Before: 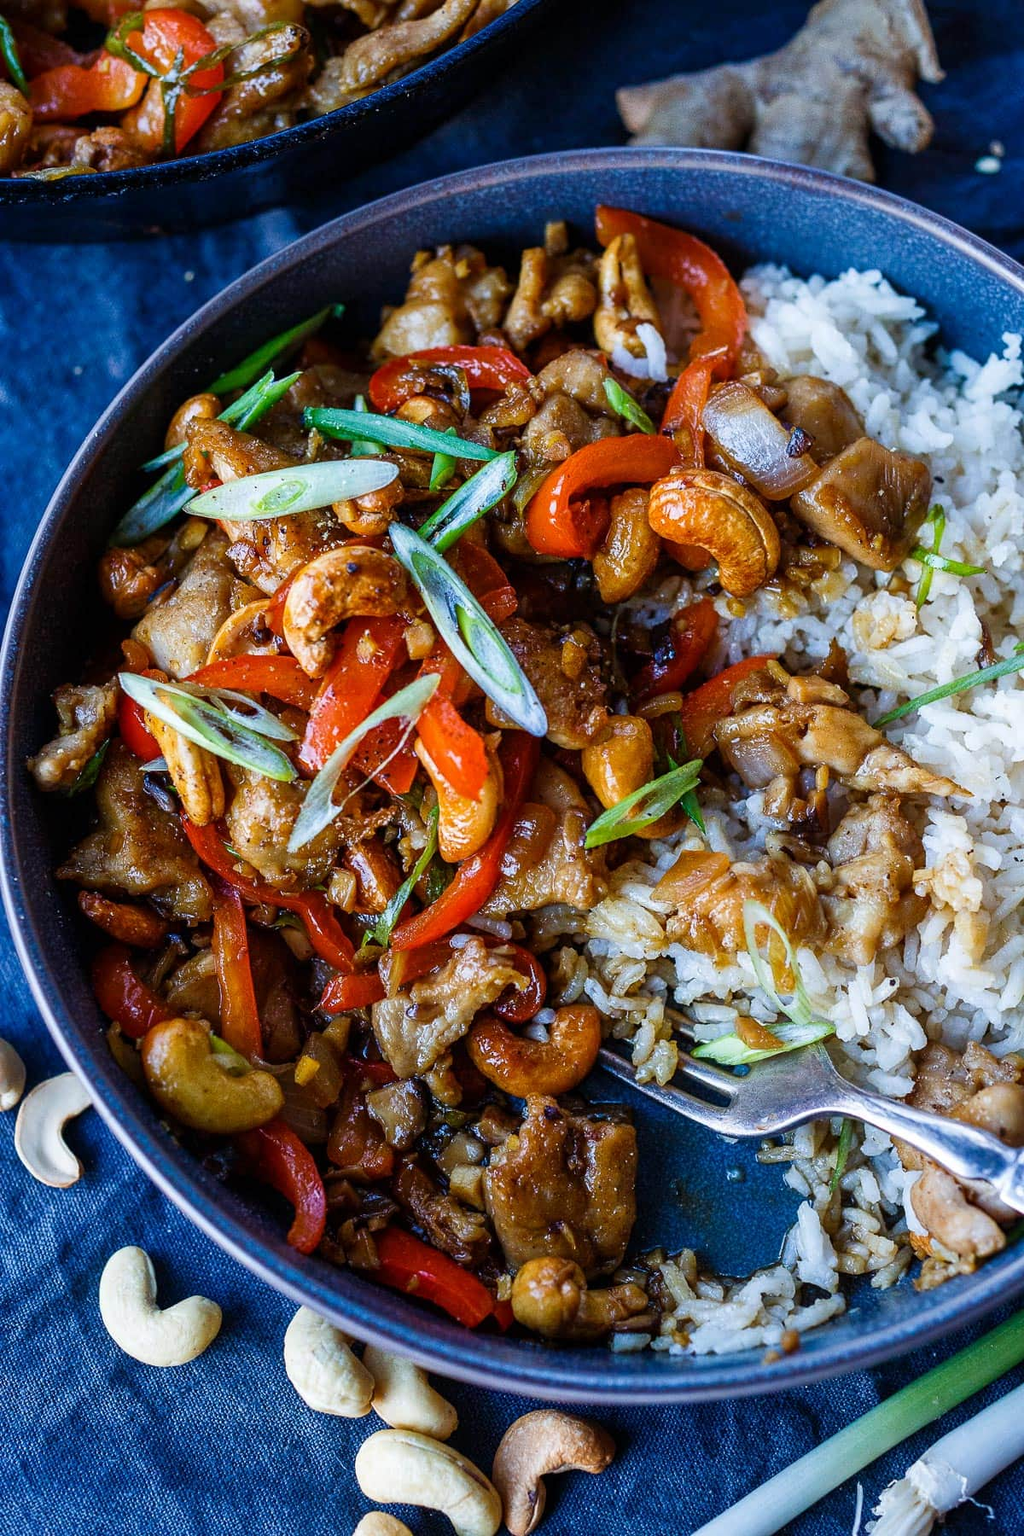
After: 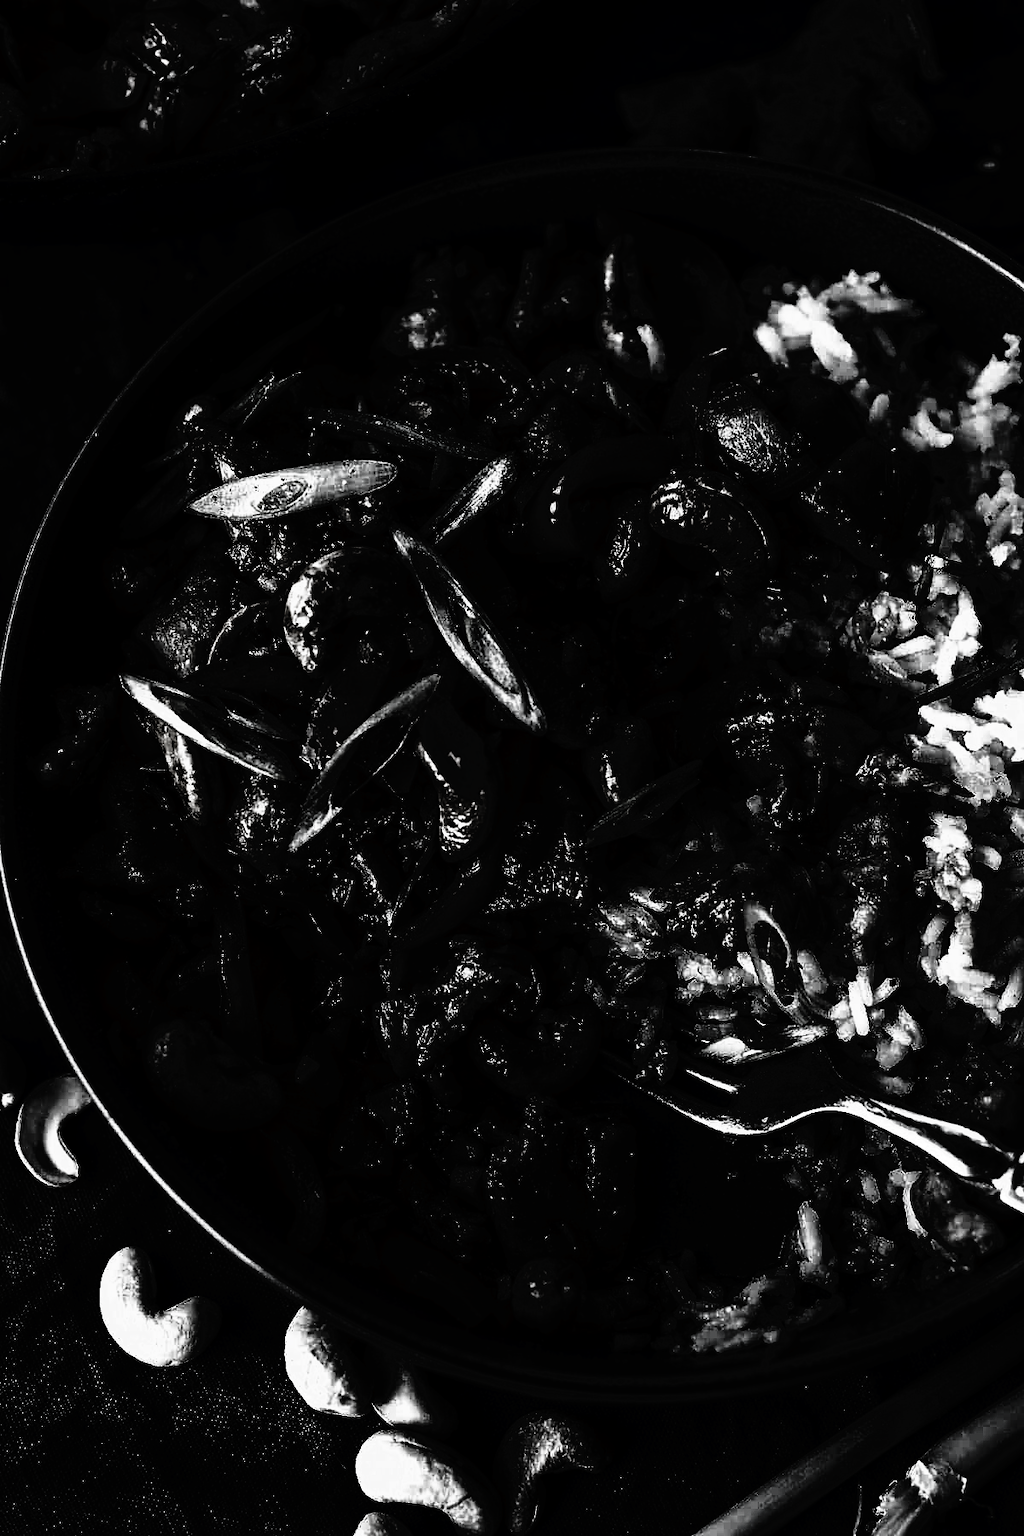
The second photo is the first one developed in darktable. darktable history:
tone curve: curves: ch0 [(0, 0) (0.003, 0.005) (0.011, 0.005) (0.025, 0.006) (0.044, 0.008) (0.069, 0.01) (0.1, 0.012) (0.136, 0.015) (0.177, 0.019) (0.224, 0.017) (0.277, 0.015) (0.335, 0.018) (0.399, 0.043) (0.468, 0.118) (0.543, 0.349) (0.623, 0.591) (0.709, 0.88) (0.801, 0.983) (0.898, 0.973) (1, 1)], preserve colors none
contrast brightness saturation: contrast 0.025, brightness -0.981, saturation -0.99
